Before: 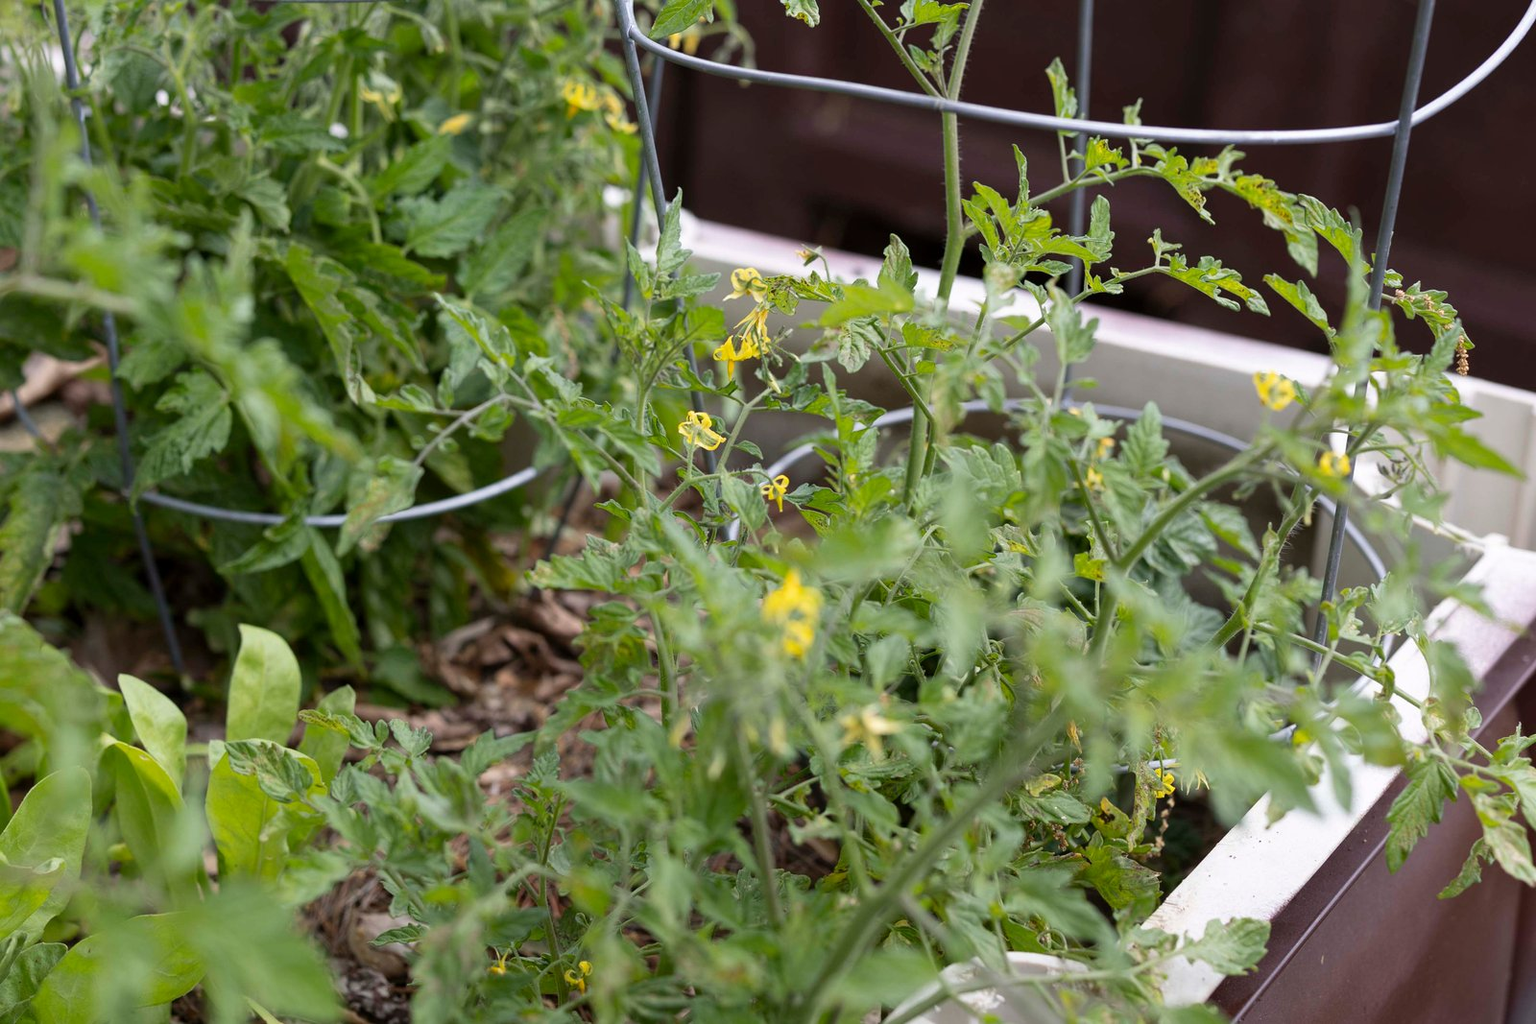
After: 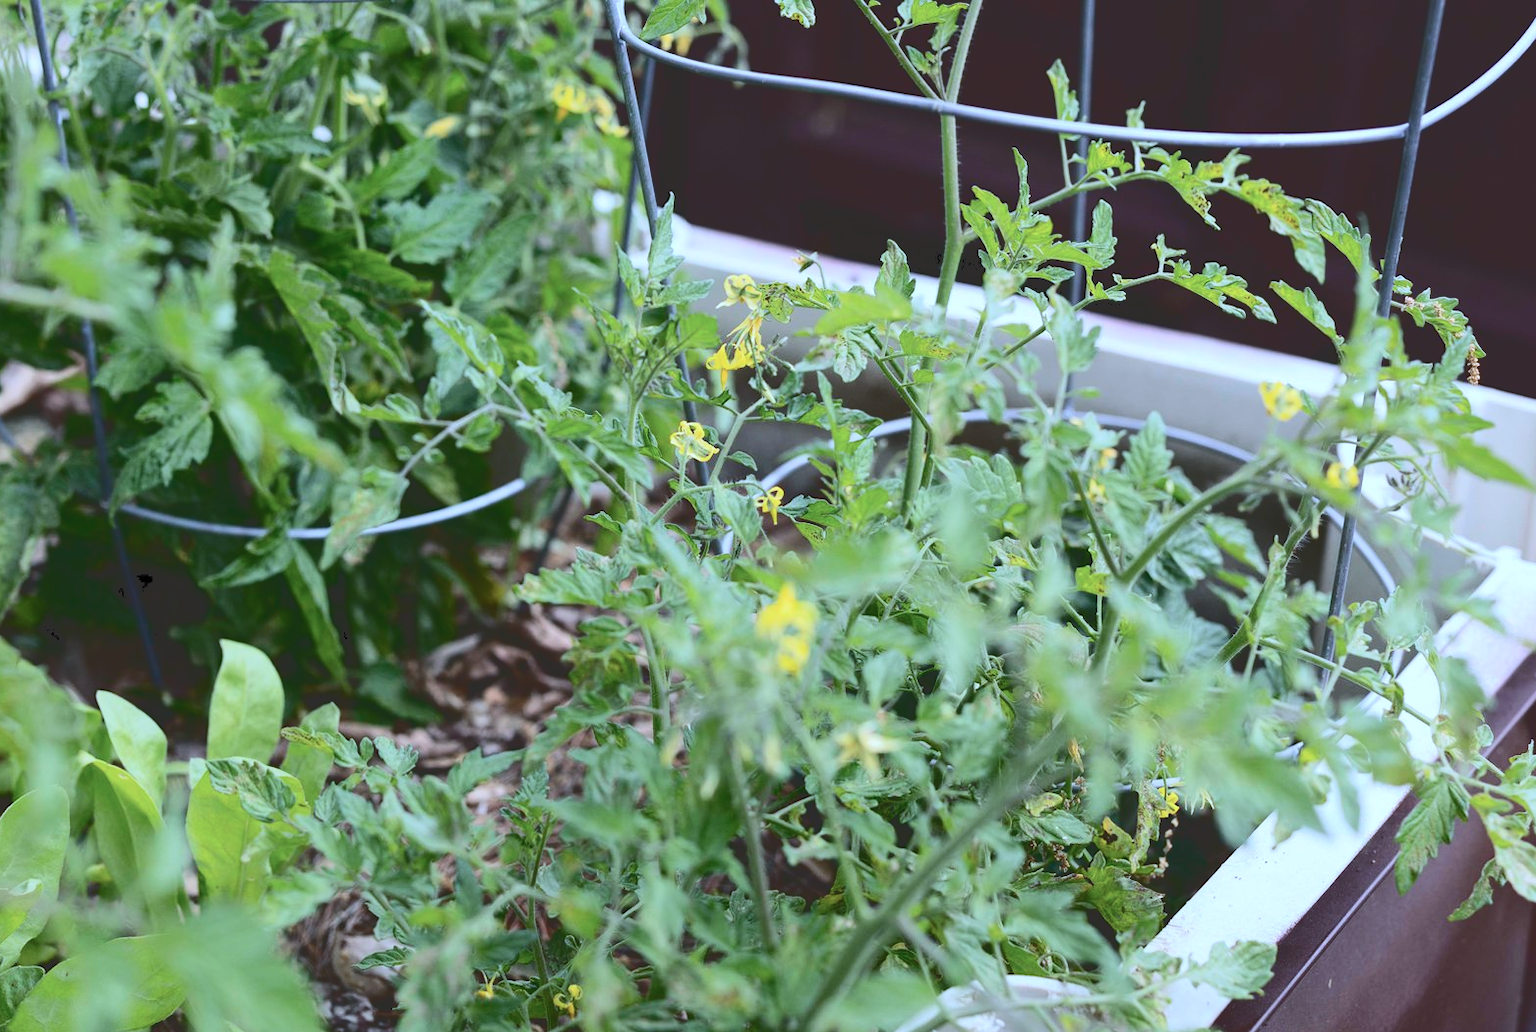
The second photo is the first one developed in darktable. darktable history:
tone curve: curves: ch0 [(0, 0) (0.003, 0.178) (0.011, 0.177) (0.025, 0.177) (0.044, 0.178) (0.069, 0.178) (0.1, 0.18) (0.136, 0.183) (0.177, 0.199) (0.224, 0.227) (0.277, 0.278) (0.335, 0.357) (0.399, 0.449) (0.468, 0.546) (0.543, 0.65) (0.623, 0.724) (0.709, 0.804) (0.801, 0.868) (0.898, 0.921) (1, 1)], color space Lab, independent channels, preserve colors none
color calibration: illuminant custom, x 0.389, y 0.387, temperature 3812.2 K
crop and rotate: left 1.584%, right 0.773%, bottom 1.505%
